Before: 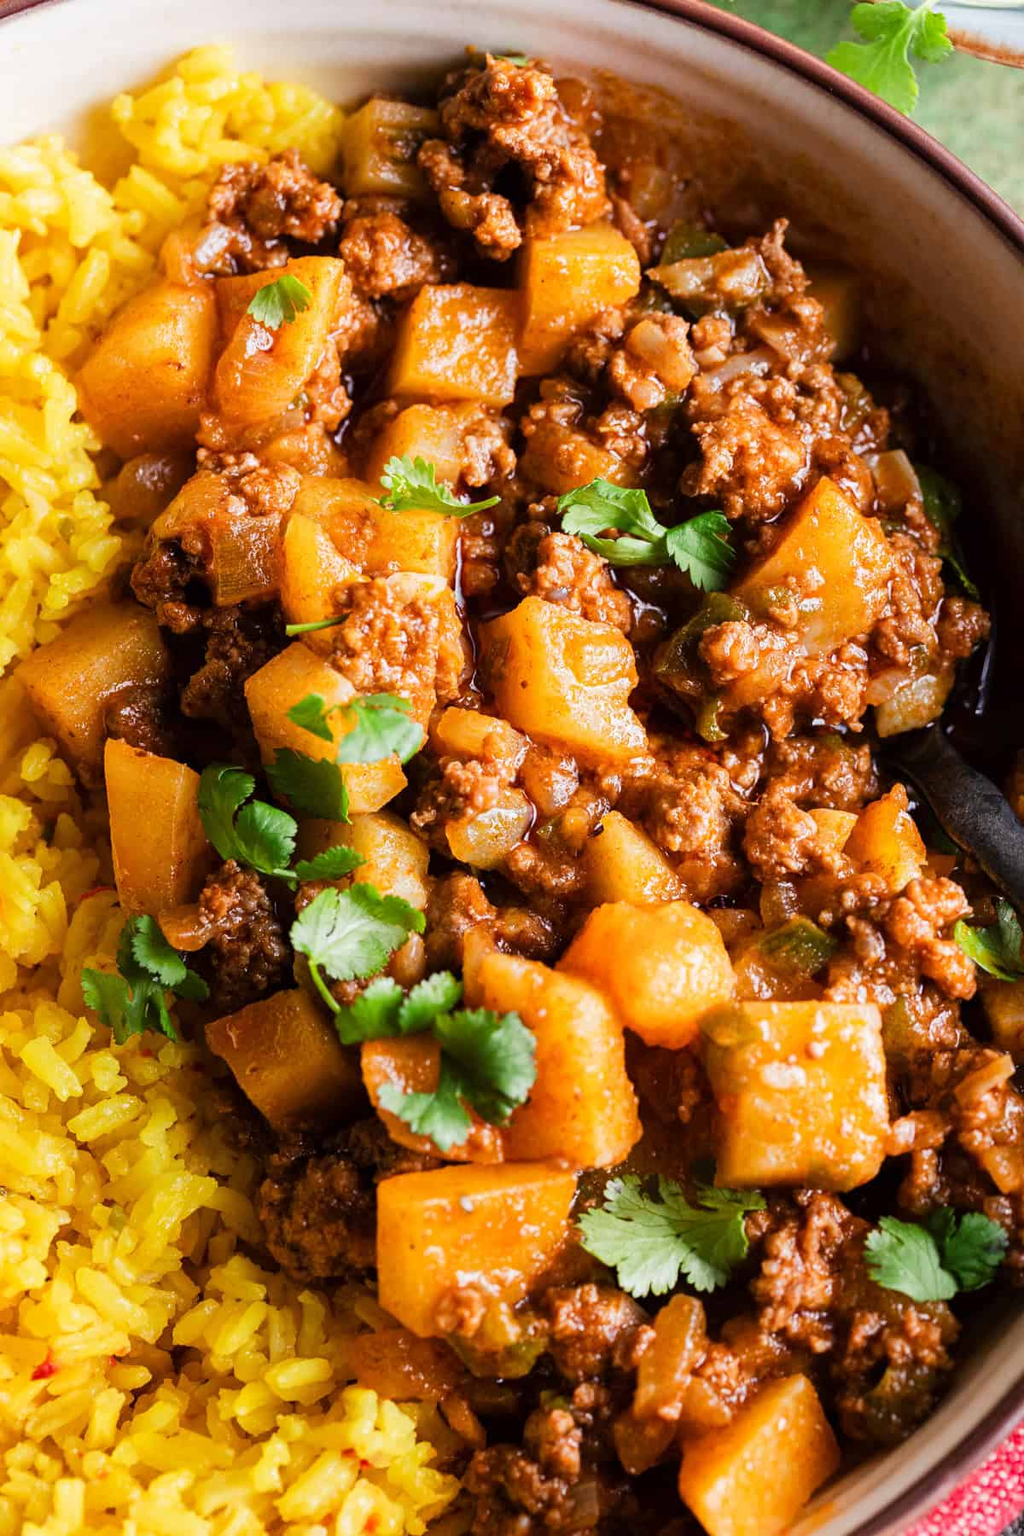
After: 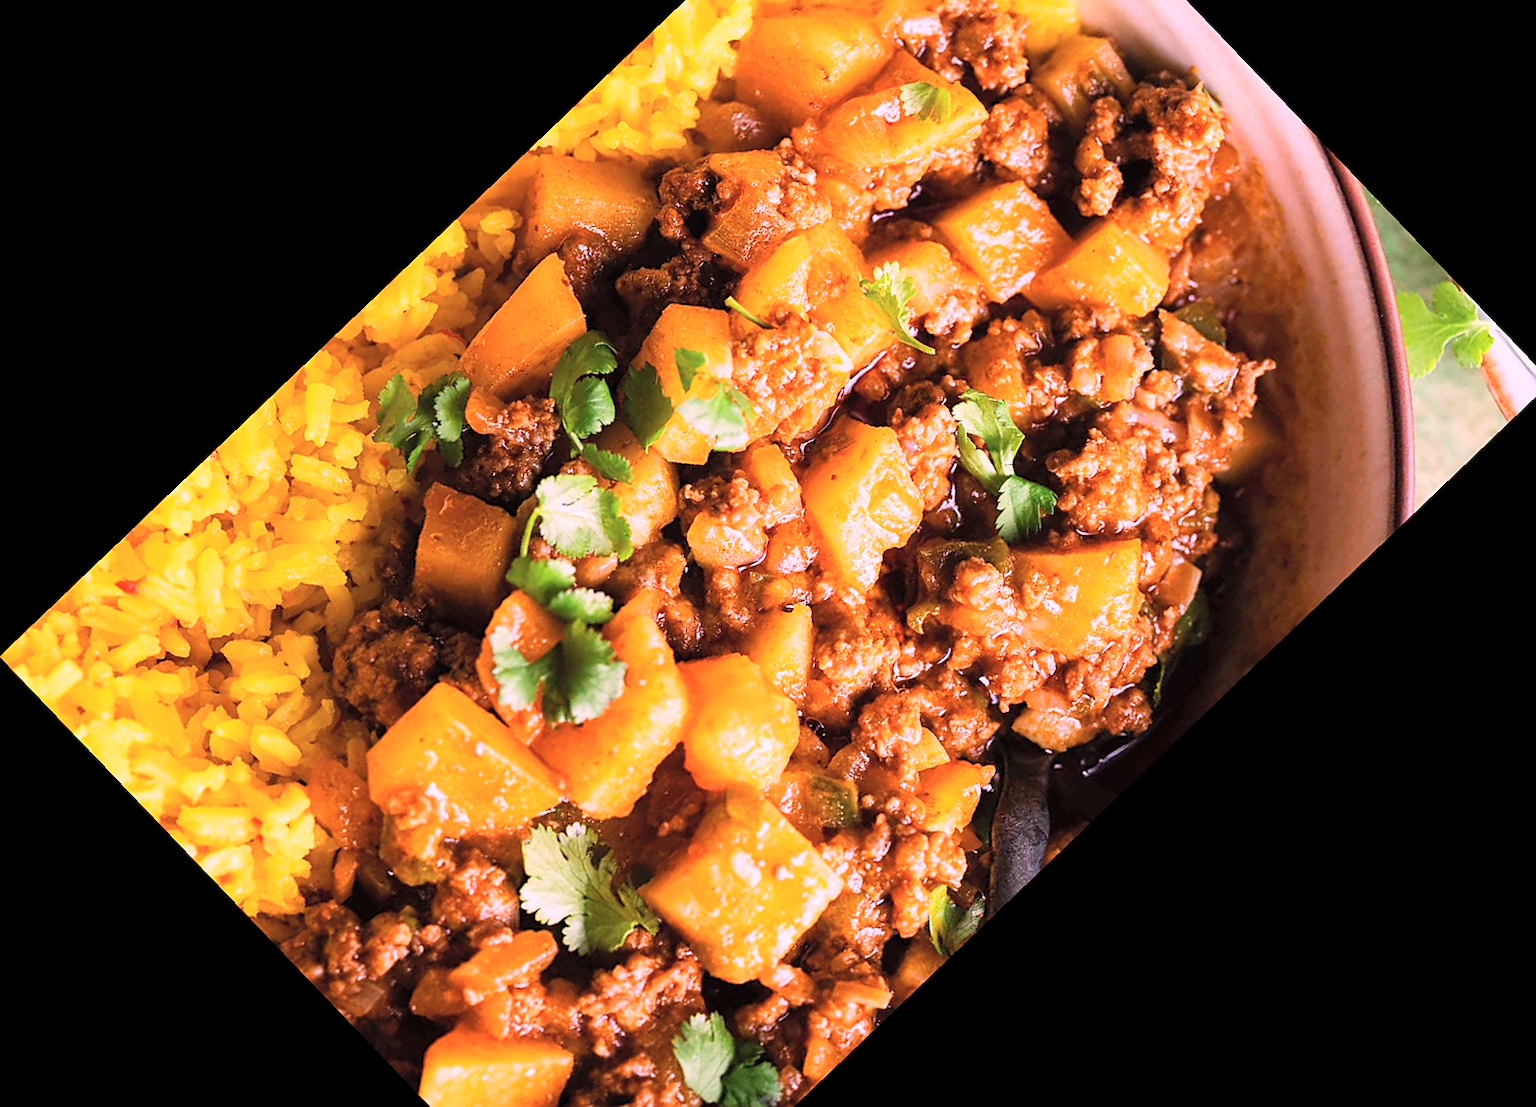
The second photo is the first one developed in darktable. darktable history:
contrast brightness saturation: contrast 0.14, brightness 0.21
sharpen: on, module defaults
white balance: red 1.188, blue 1.11
crop and rotate: angle -46.26°, top 16.234%, right 0.912%, bottom 11.704%
